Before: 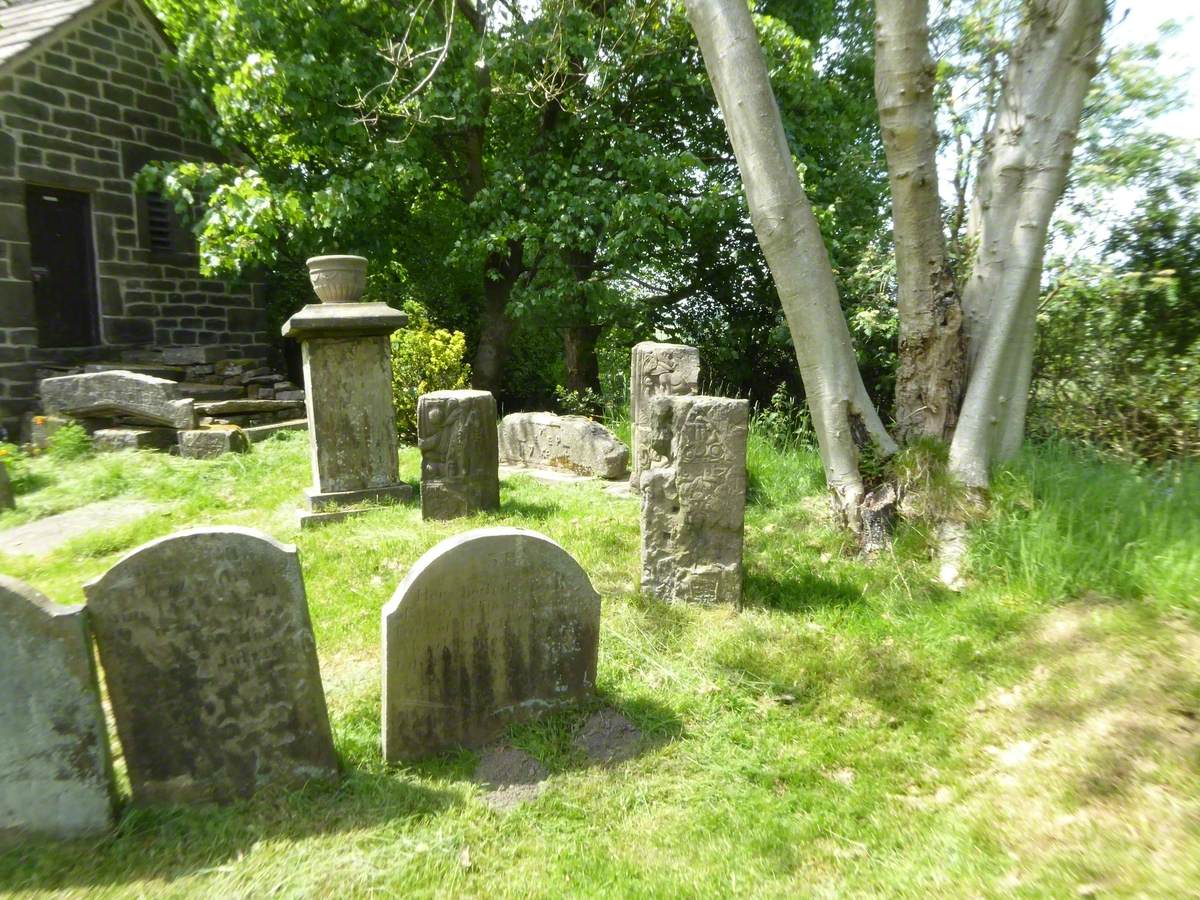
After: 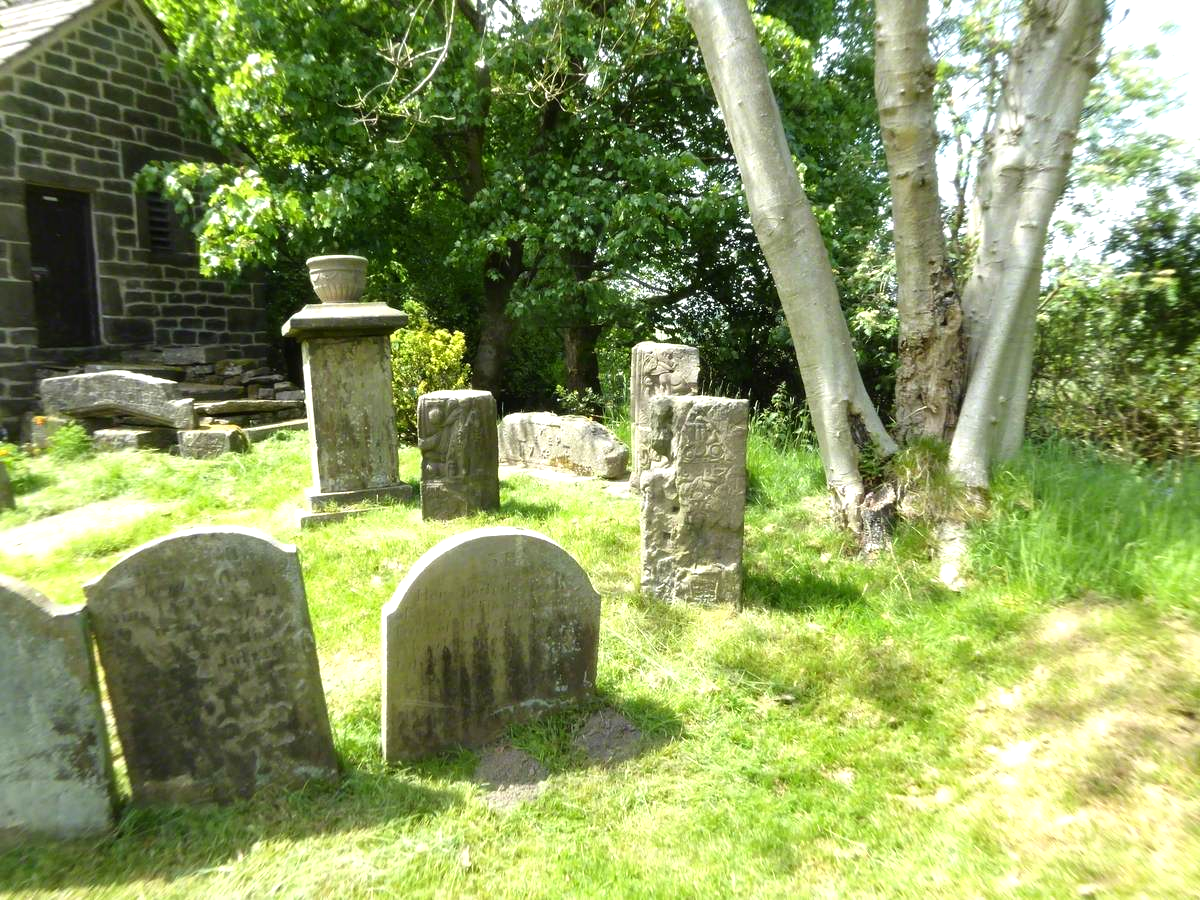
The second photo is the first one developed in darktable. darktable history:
tone equalizer: -8 EV -0.383 EV, -7 EV -0.385 EV, -6 EV -0.368 EV, -5 EV -0.2 EV, -3 EV 0.213 EV, -2 EV 0.342 EV, -1 EV 0.395 EV, +0 EV 0.428 EV
